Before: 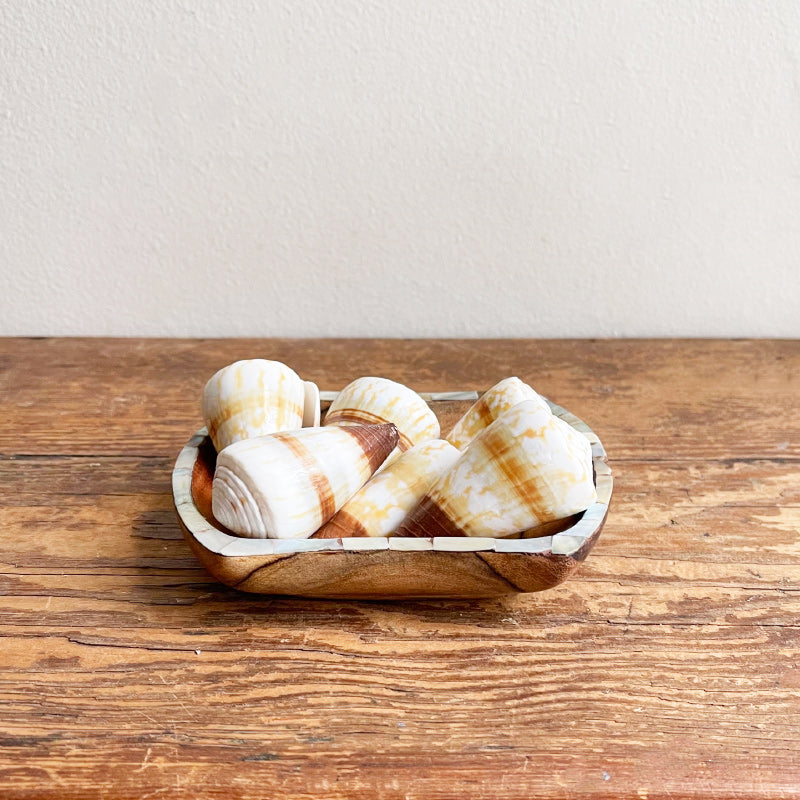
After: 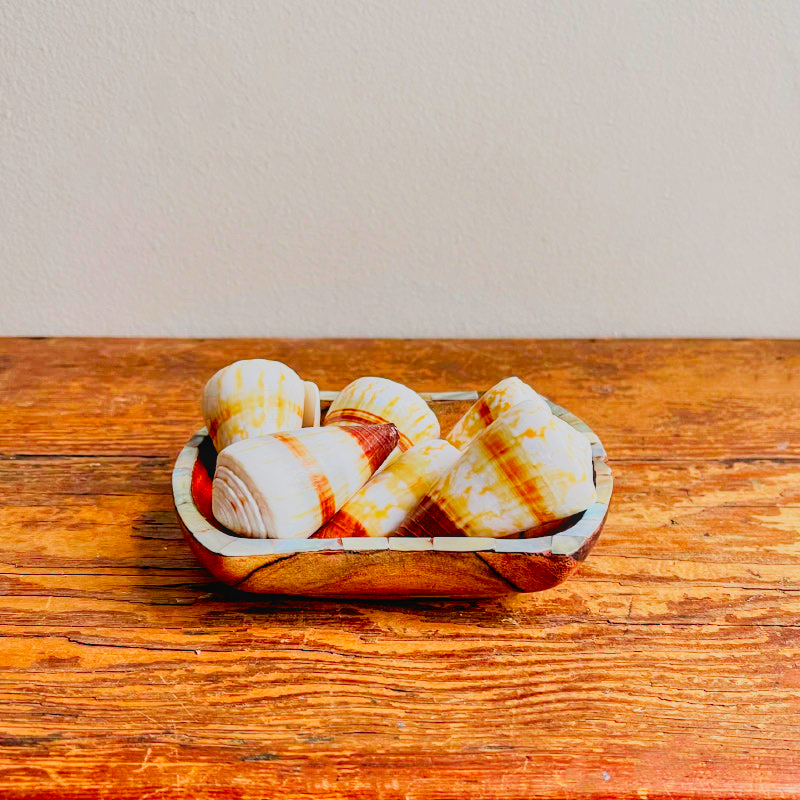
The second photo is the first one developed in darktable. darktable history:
exposure: compensate highlight preservation false
local contrast: detail 110%
contrast equalizer: y [[0.531, 0.548, 0.559, 0.557, 0.544, 0.527], [0.5 ×6], [0.5 ×6], [0 ×6], [0 ×6]]
filmic rgb: black relative exposure -7.65 EV, white relative exposure 4.56 EV, hardness 3.61, color science v6 (2022)
color correction: saturation 2.15
